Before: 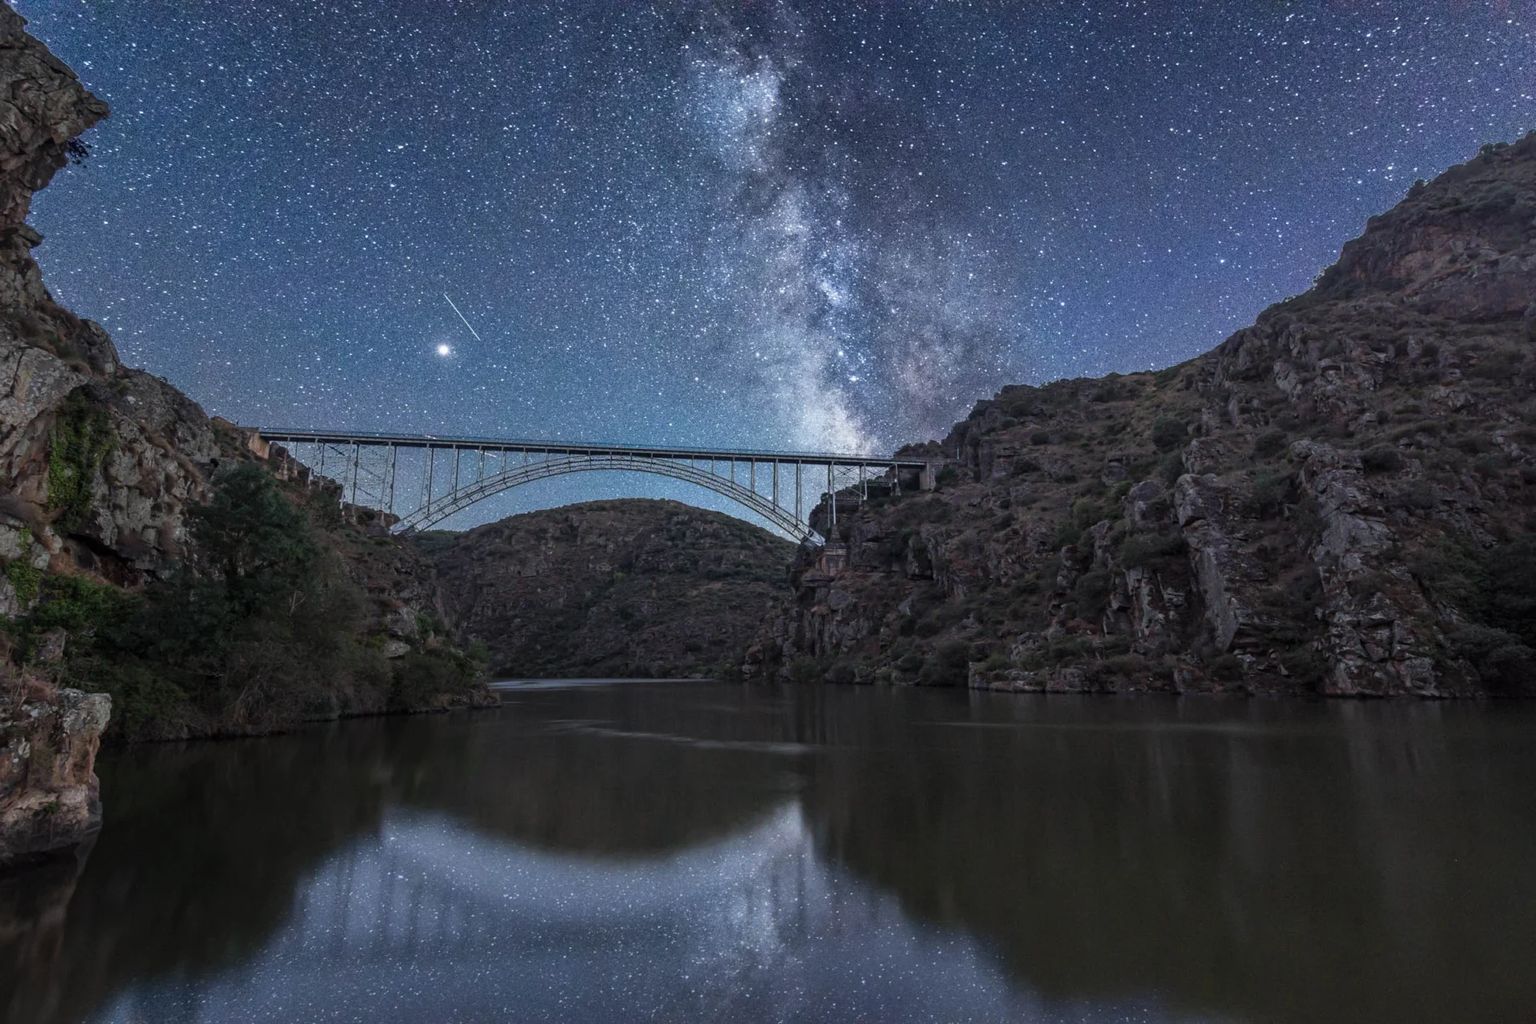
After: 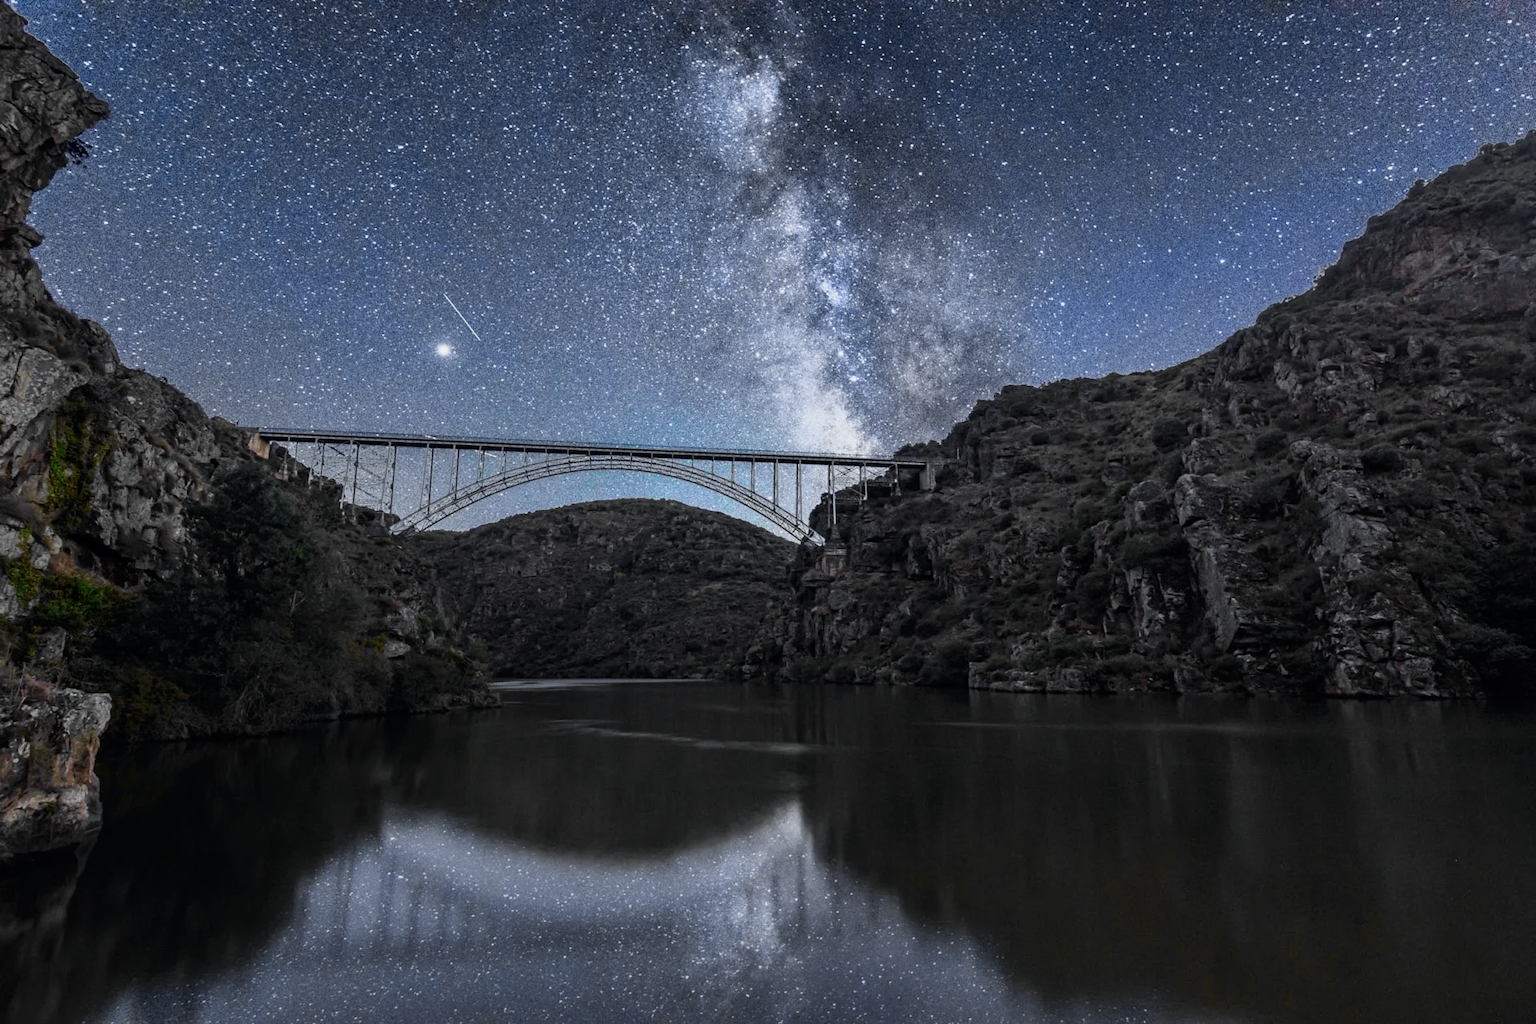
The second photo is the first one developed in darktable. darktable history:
tone curve: curves: ch0 [(0, 0) (0.078, 0.029) (0.265, 0.241) (0.507, 0.56) (0.744, 0.826) (1, 0.948)]; ch1 [(0, 0) (0.346, 0.307) (0.418, 0.383) (0.46, 0.439) (0.482, 0.493) (0.502, 0.5) (0.517, 0.506) (0.55, 0.557) (0.601, 0.637) (0.666, 0.7) (1, 1)]; ch2 [(0, 0) (0.346, 0.34) (0.431, 0.45) (0.485, 0.494) (0.5, 0.498) (0.508, 0.499) (0.532, 0.546) (0.579, 0.628) (0.625, 0.668) (1, 1)], color space Lab, independent channels, preserve colors none
